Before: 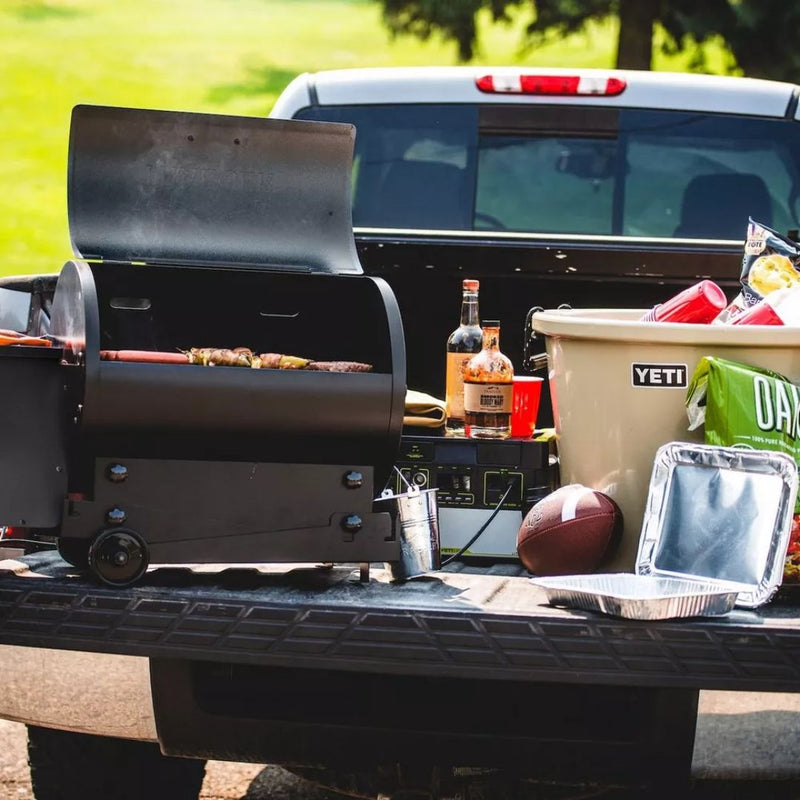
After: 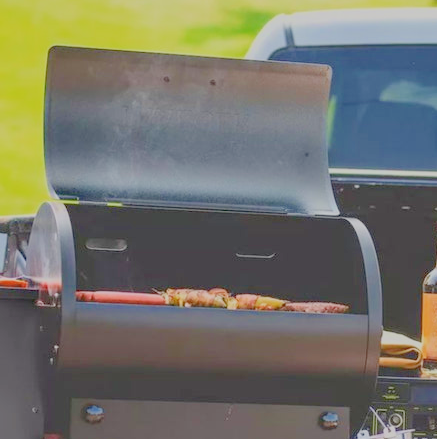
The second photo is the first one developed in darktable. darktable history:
exposure: black level correction 0, exposure 1.5 EV, compensate exposure bias true, compensate highlight preservation false
crop and rotate: left 3.047%, top 7.509%, right 42.236%, bottom 37.598%
filmic rgb: black relative exposure -14 EV, white relative exposure 8 EV, threshold 3 EV, hardness 3.74, latitude 50%, contrast 0.5, color science v5 (2021), contrast in shadows safe, contrast in highlights safe, enable highlight reconstruction true
